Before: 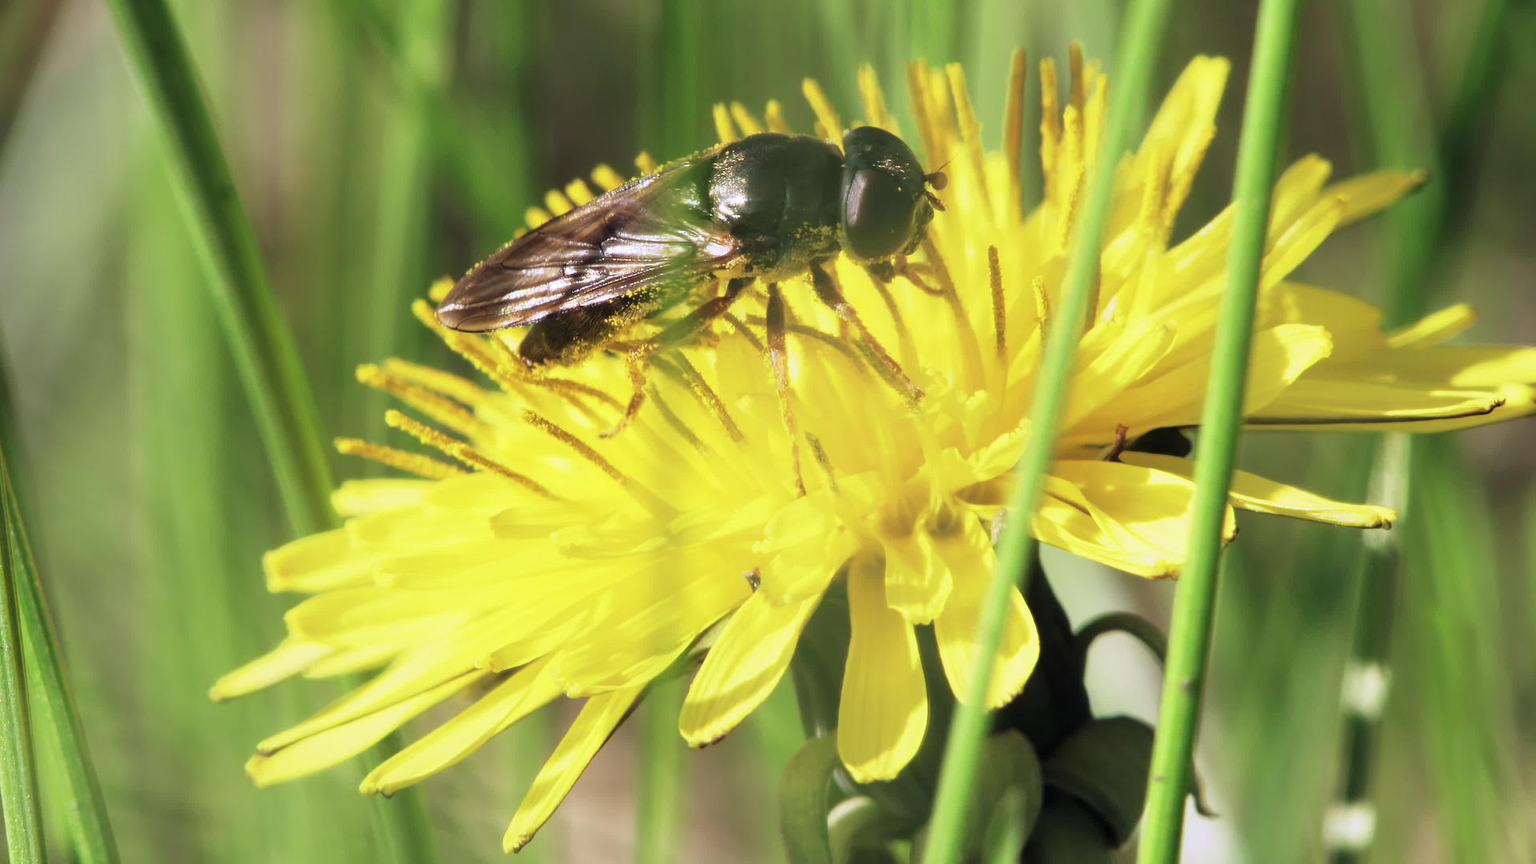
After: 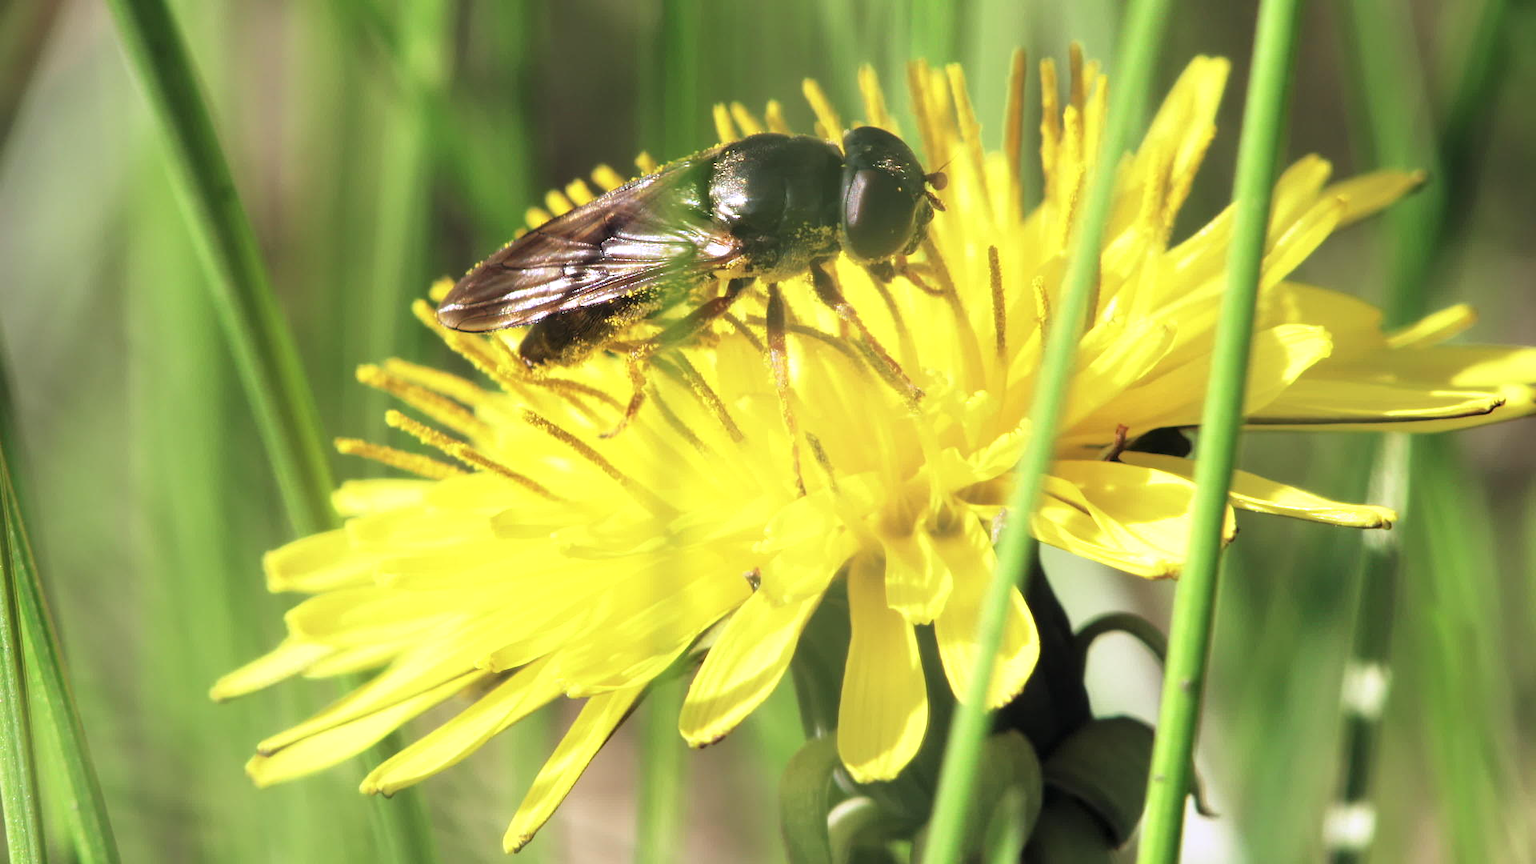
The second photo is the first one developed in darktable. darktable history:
exposure: exposure 0.232 EV, compensate highlight preservation false
